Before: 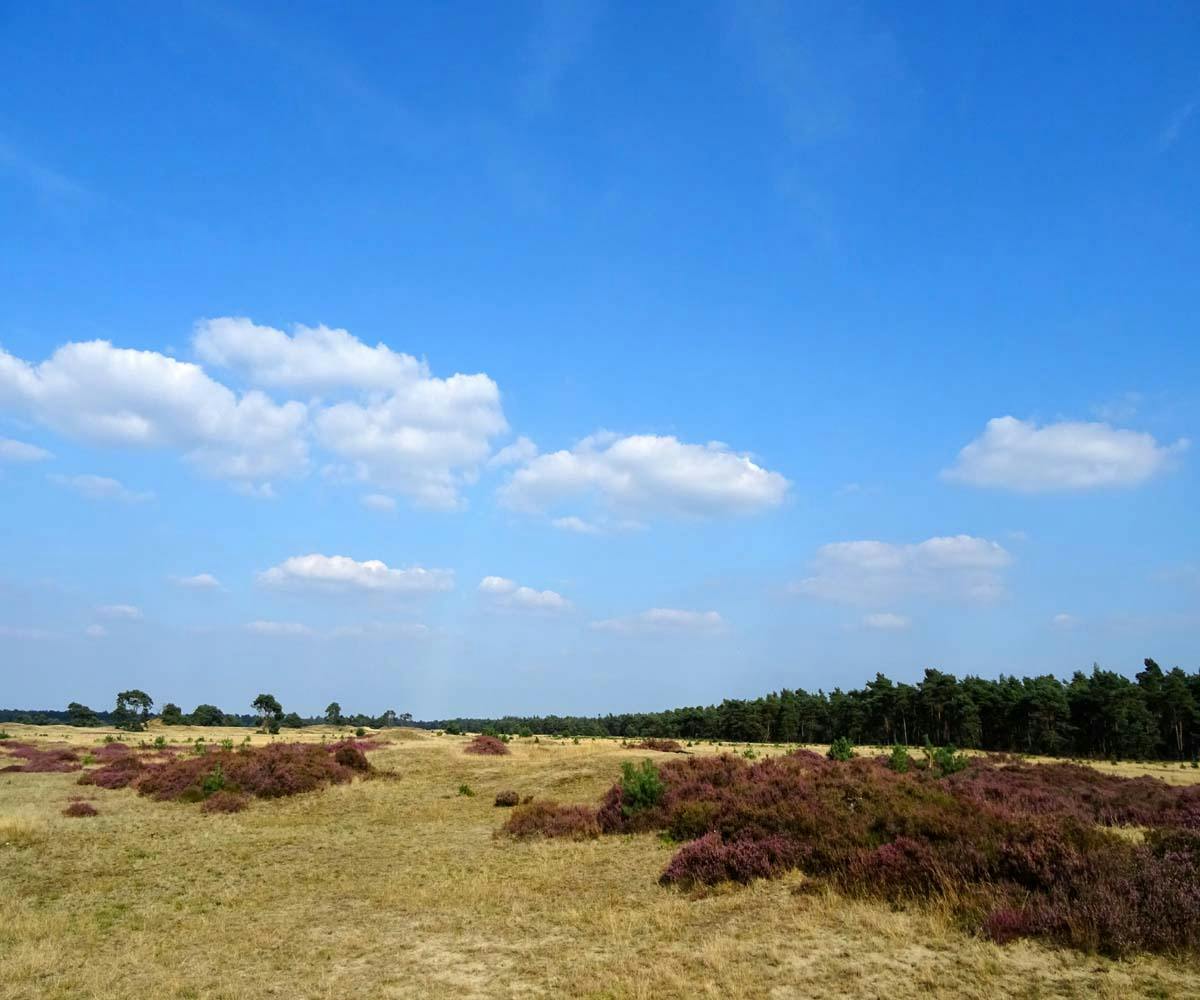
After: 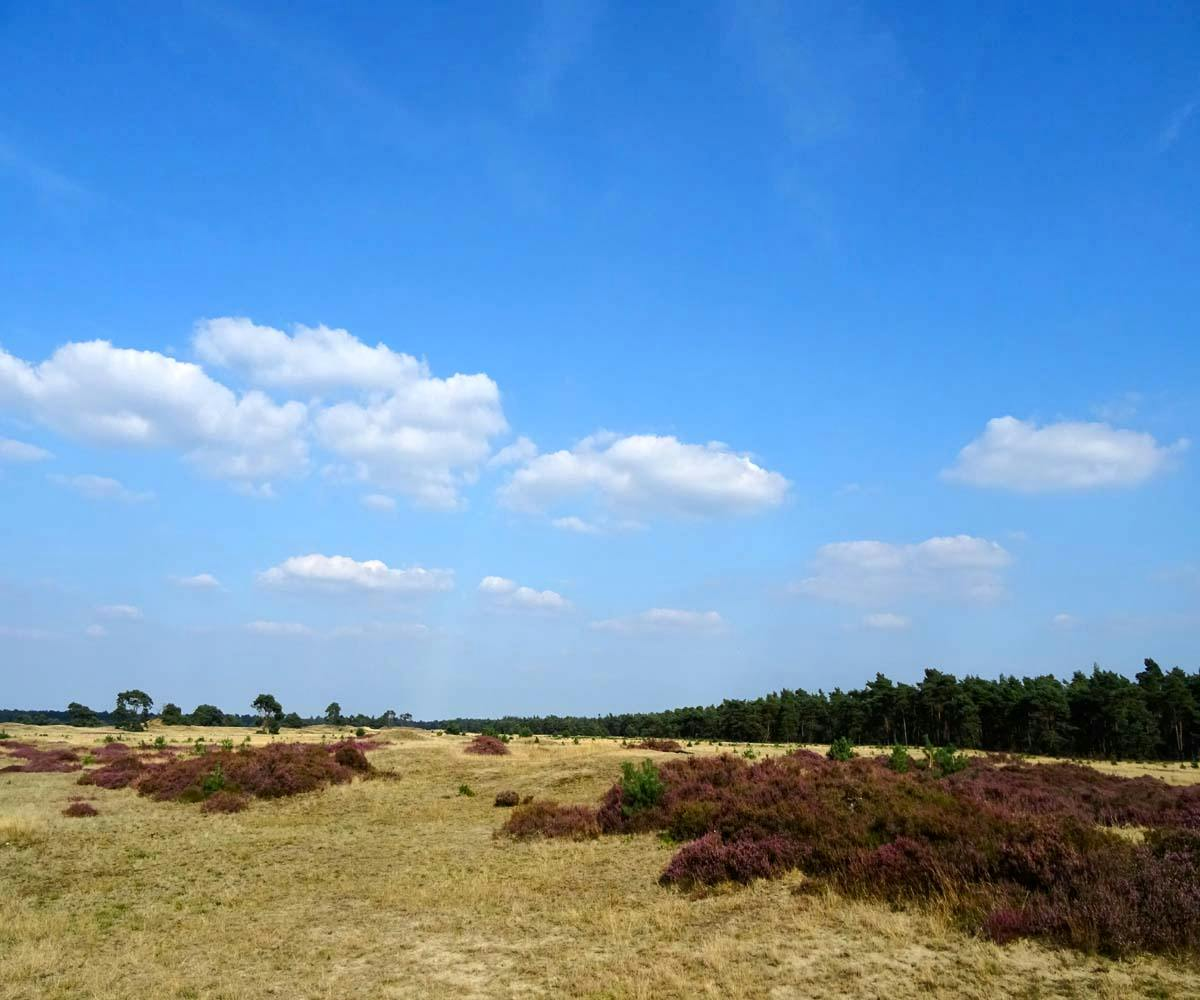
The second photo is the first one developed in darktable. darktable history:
tone curve: curves: ch0 [(0, 0) (0.003, 0.003) (0.011, 0.01) (0.025, 0.023) (0.044, 0.041) (0.069, 0.064) (0.1, 0.092) (0.136, 0.125) (0.177, 0.163) (0.224, 0.207) (0.277, 0.255) (0.335, 0.309) (0.399, 0.375) (0.468, 0.459) (0.543, 0.548) (0.623, 0.629) (0.709, 0.716) (0.801, 0.808) (0.898, 0.911) (1, 1)], color space Lab, independent channels, preserve colors none
